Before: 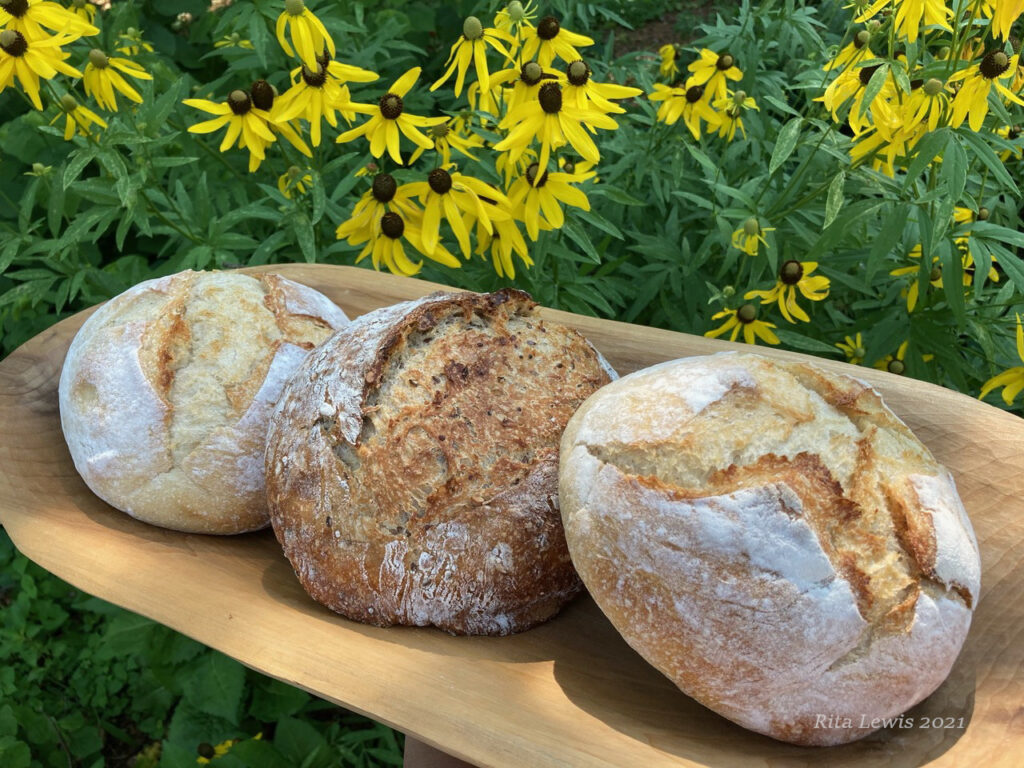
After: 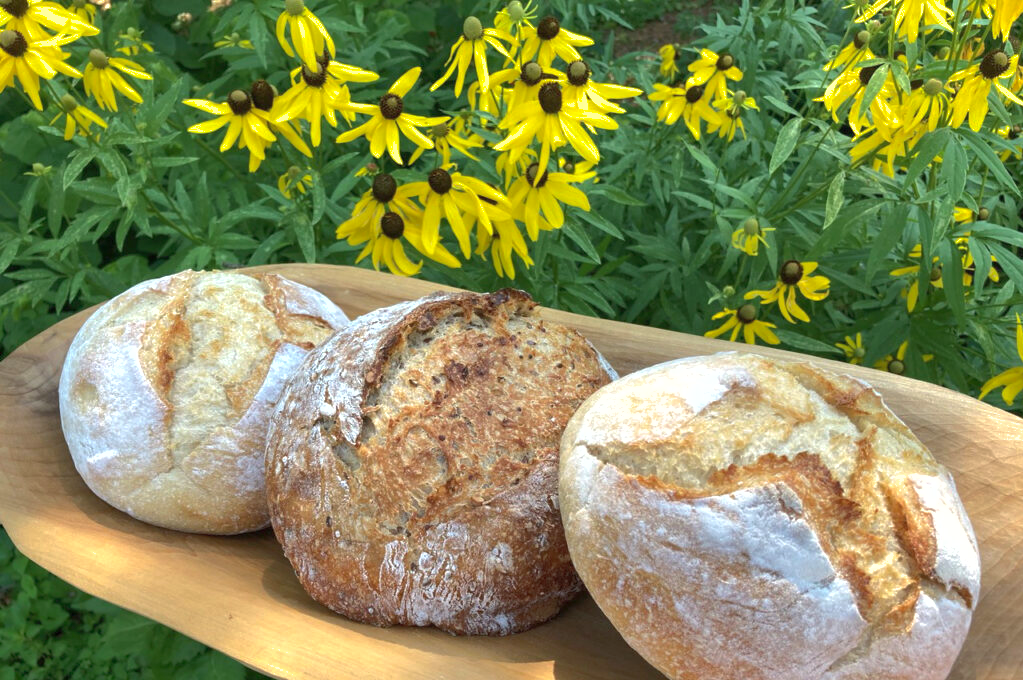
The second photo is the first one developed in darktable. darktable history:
crop and rotate: top 0%, bottom 11.418%
shadows and highlights: on, module defaults
exposure: black level correction 0, exposure 0.498 EV, compensate highlight preservation false
